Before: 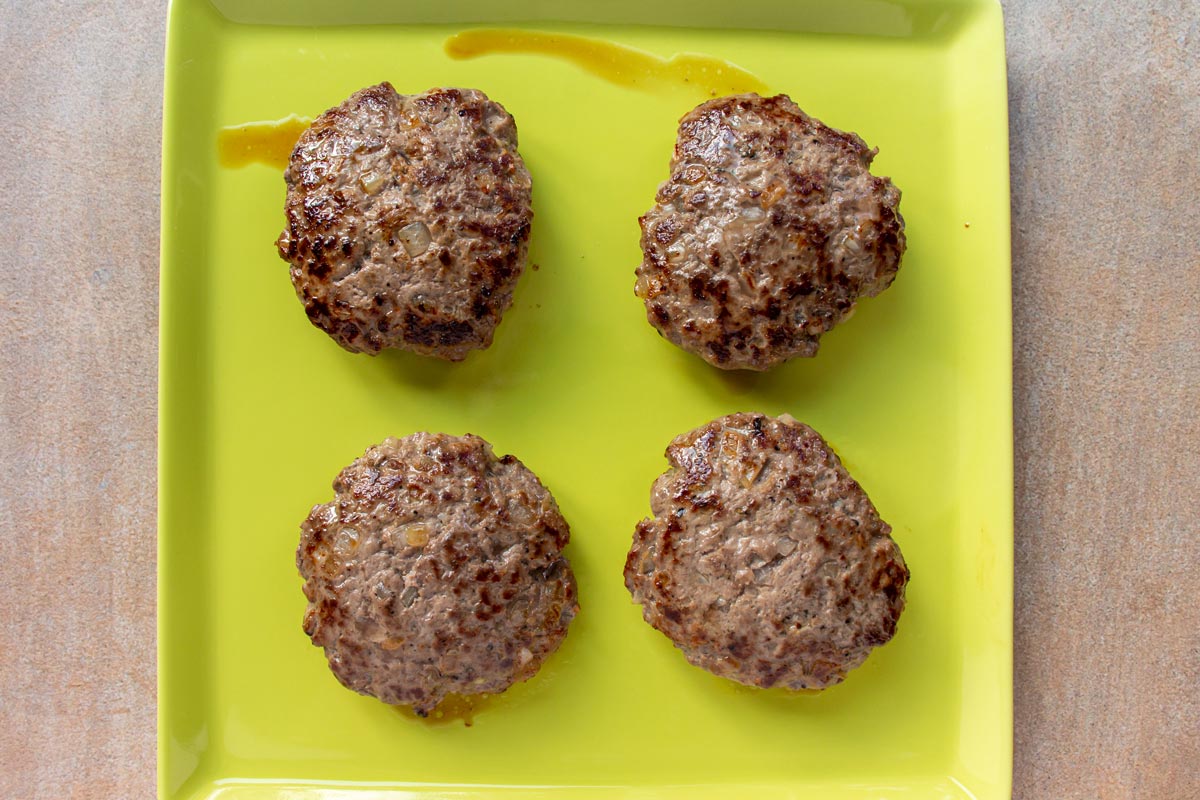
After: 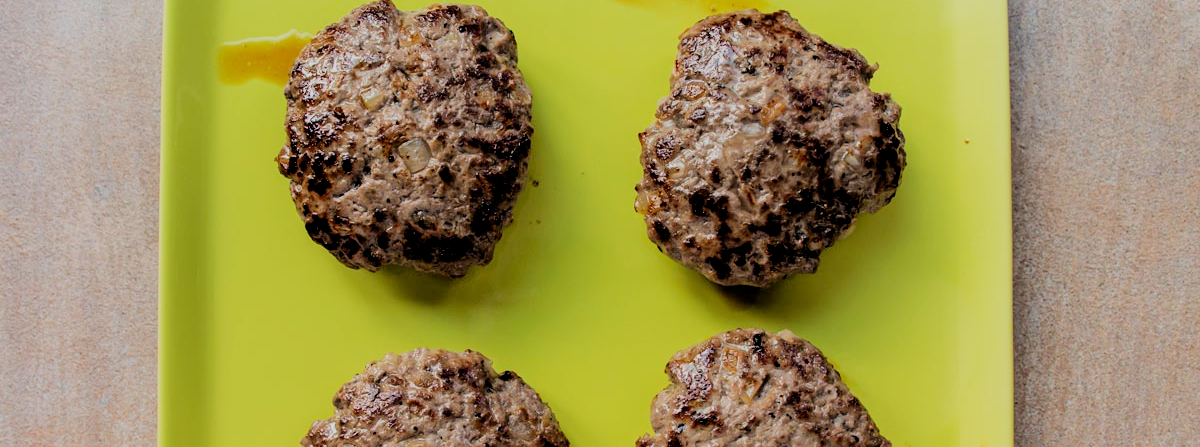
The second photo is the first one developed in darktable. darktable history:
crop and rotate: top 10.583%, bottom 33.52%
filmic rgb: black relative exposure -2.72 EV, white relative exposure 4.56 EV, hardness 1.73, contrast 1.236
exposure: compensate highlight preservation false
